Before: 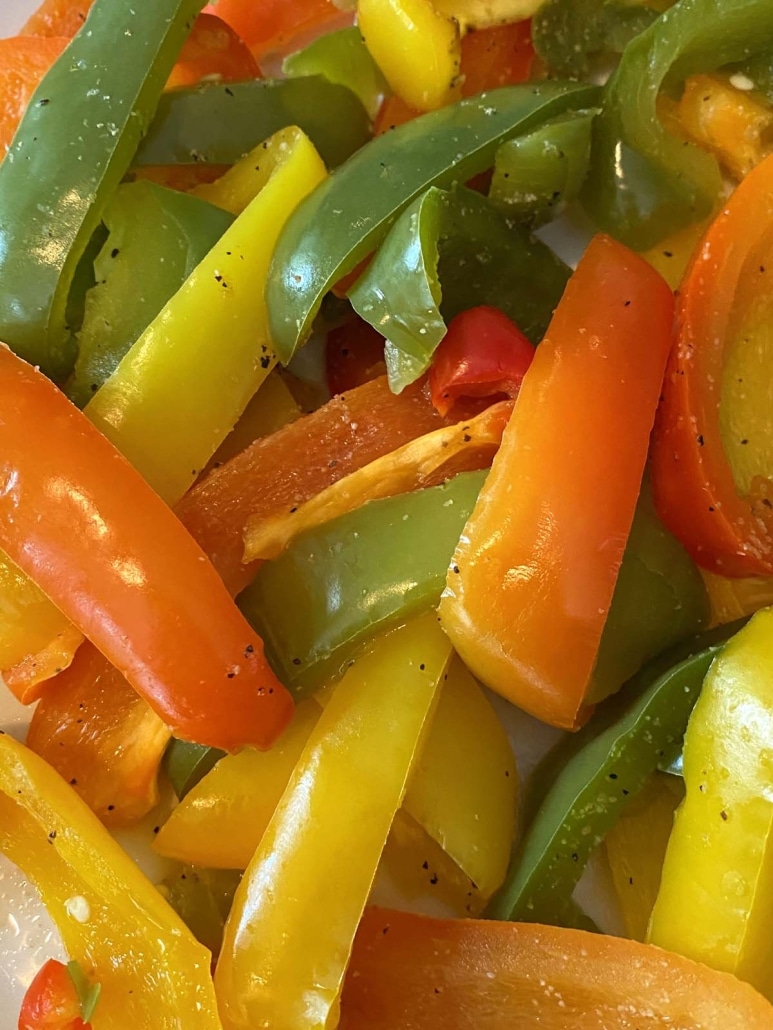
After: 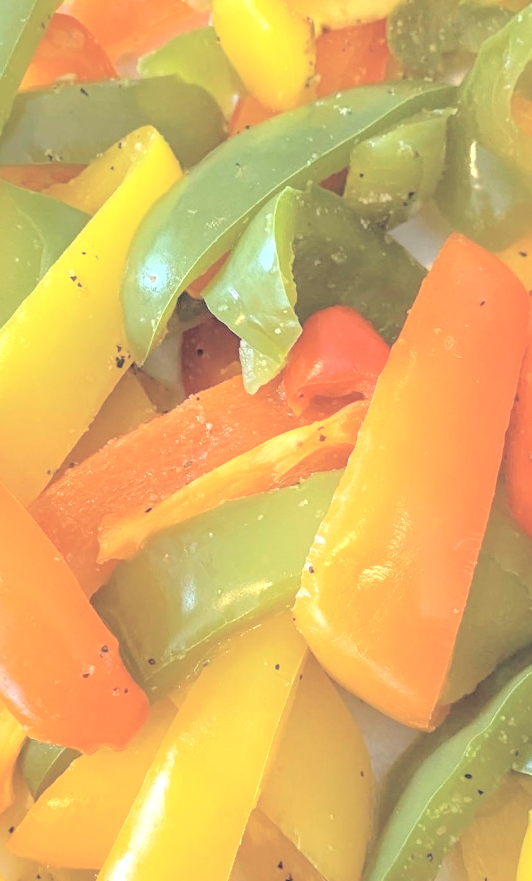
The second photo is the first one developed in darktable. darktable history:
contrast brightness saturation: brightness 1
local contrast: detail 130%
crop: left 18.768%, right 12.391%, bottom 14.4%
